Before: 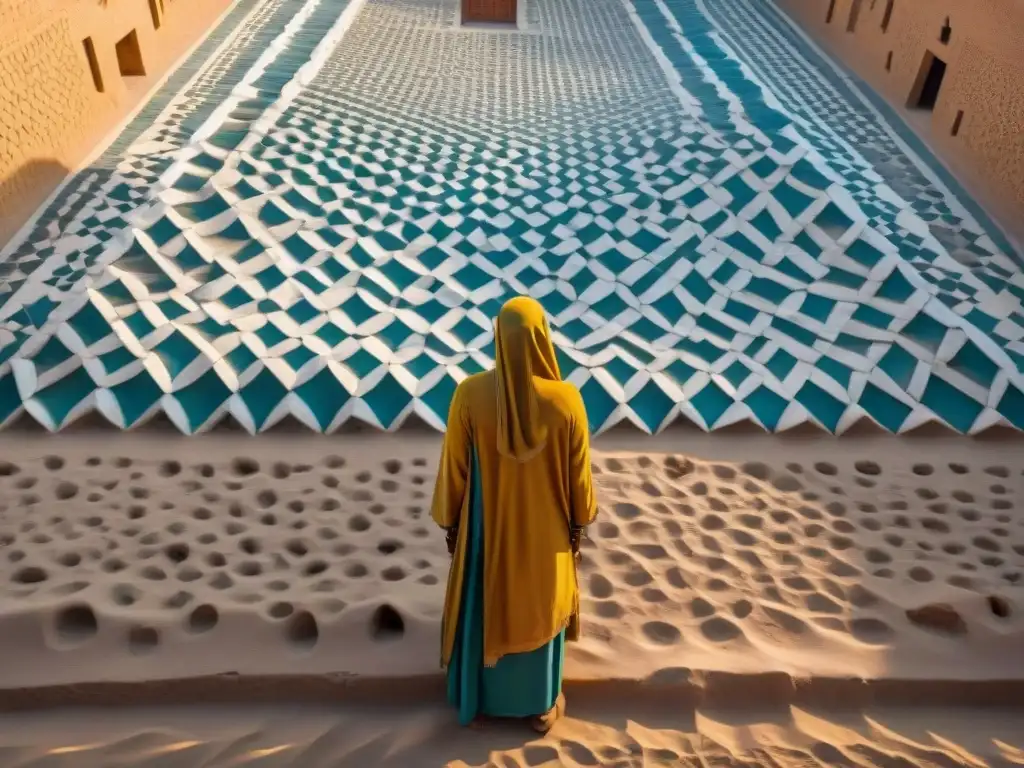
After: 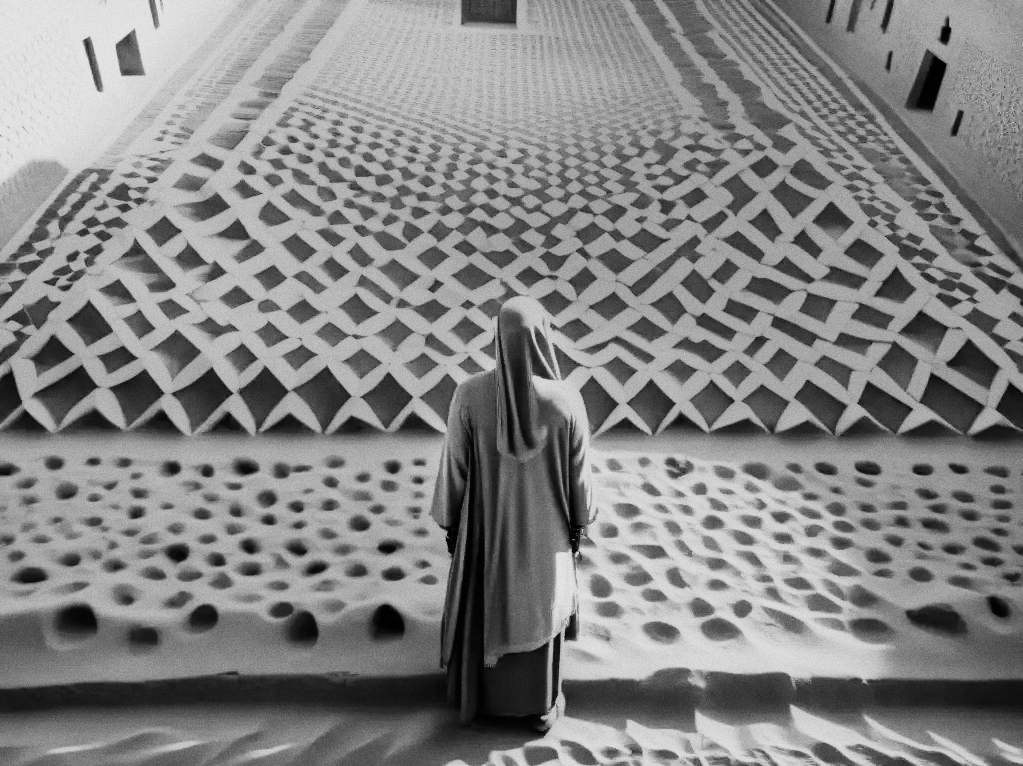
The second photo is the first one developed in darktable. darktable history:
grain: coarseness 0.09 ISO
monochrome: a 79.32, b 81.83, size 1.1
rgb curve: curves: ch0 [(0, 0) (0.21, 0.15) (0.24, 0.21) (0.5, 0.75) (0.75, 0.96) (0.89, 0.99) (1, 1)]; ch1 [(0, 0.02) (0.21, 0.13) (0.25, 0.2) (0.5, 0.67) (0.75, 0.9) (0.89, 0.97) (1, 1)]; ch2 [(0, 0.02) (0.21, 0.13) (0.25, 0.2) (0.5, 0.67) (0.75, 0.9) (0.89, 0.97) (1, 1)], compensate middle gray true
crop: top 0.05%, bottom 0.098%
